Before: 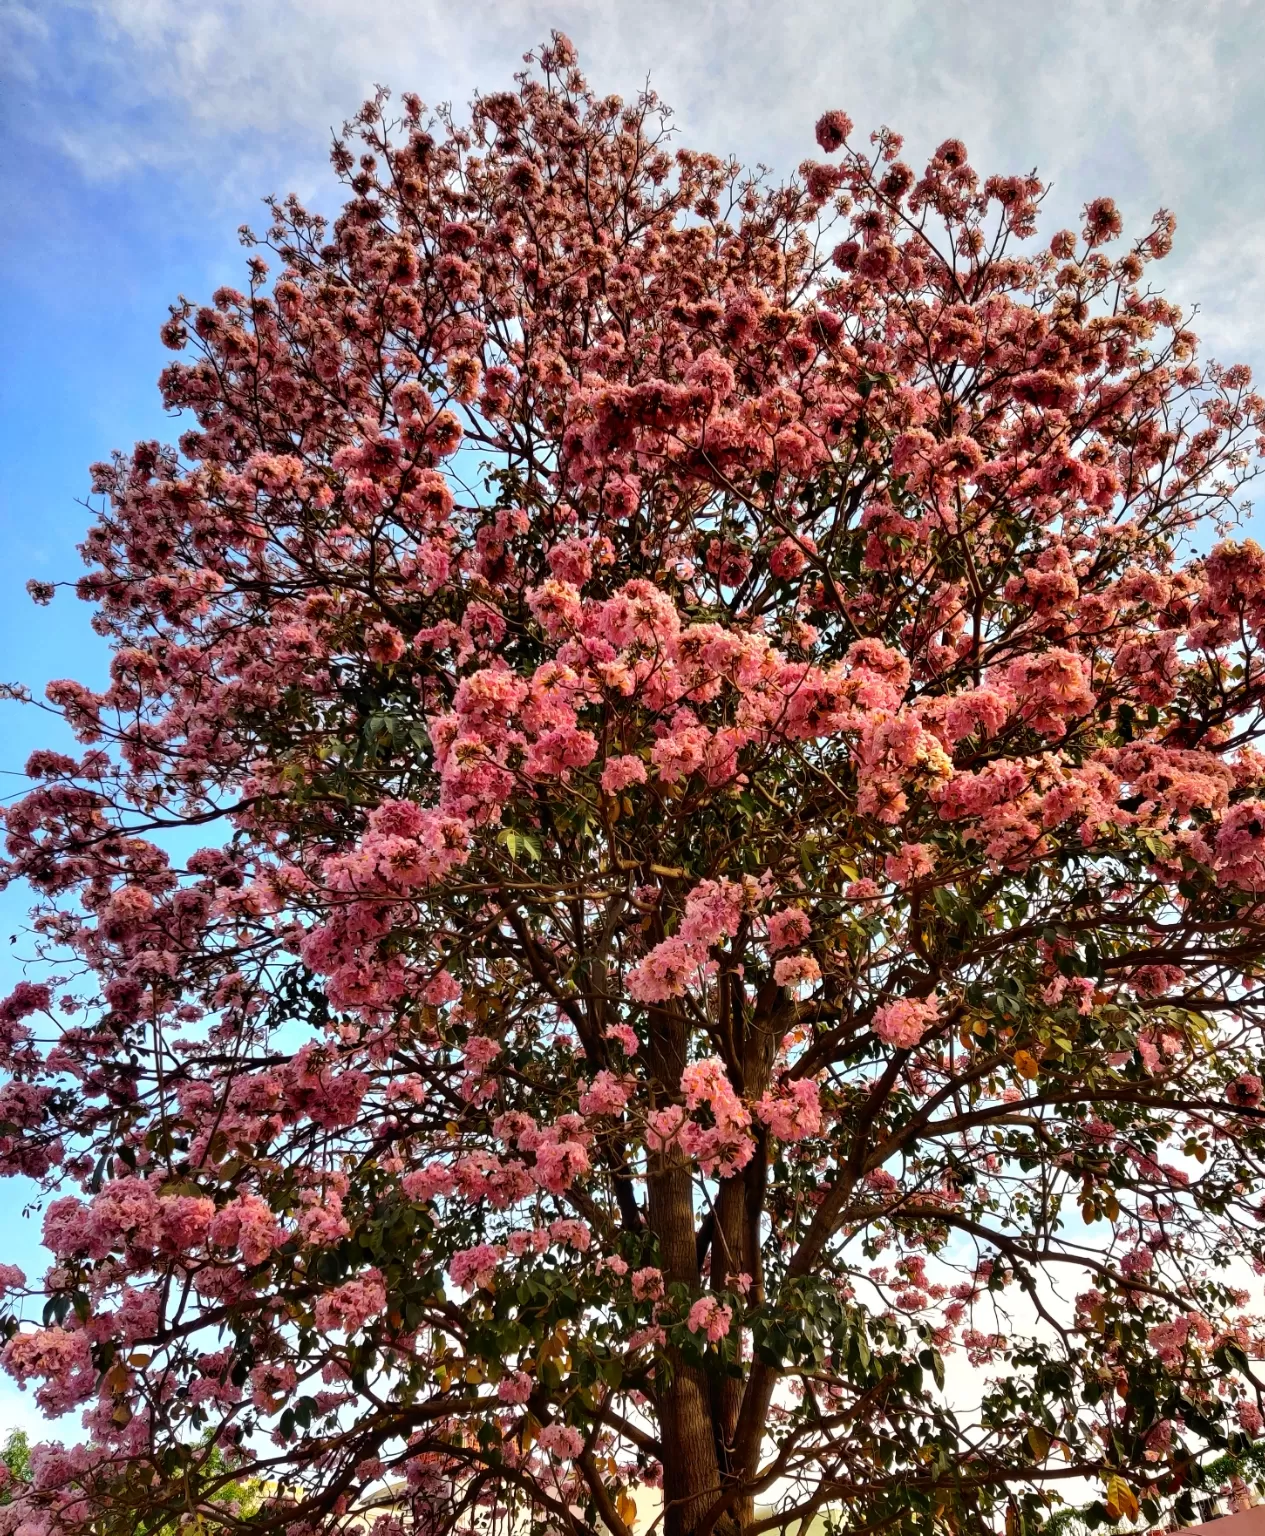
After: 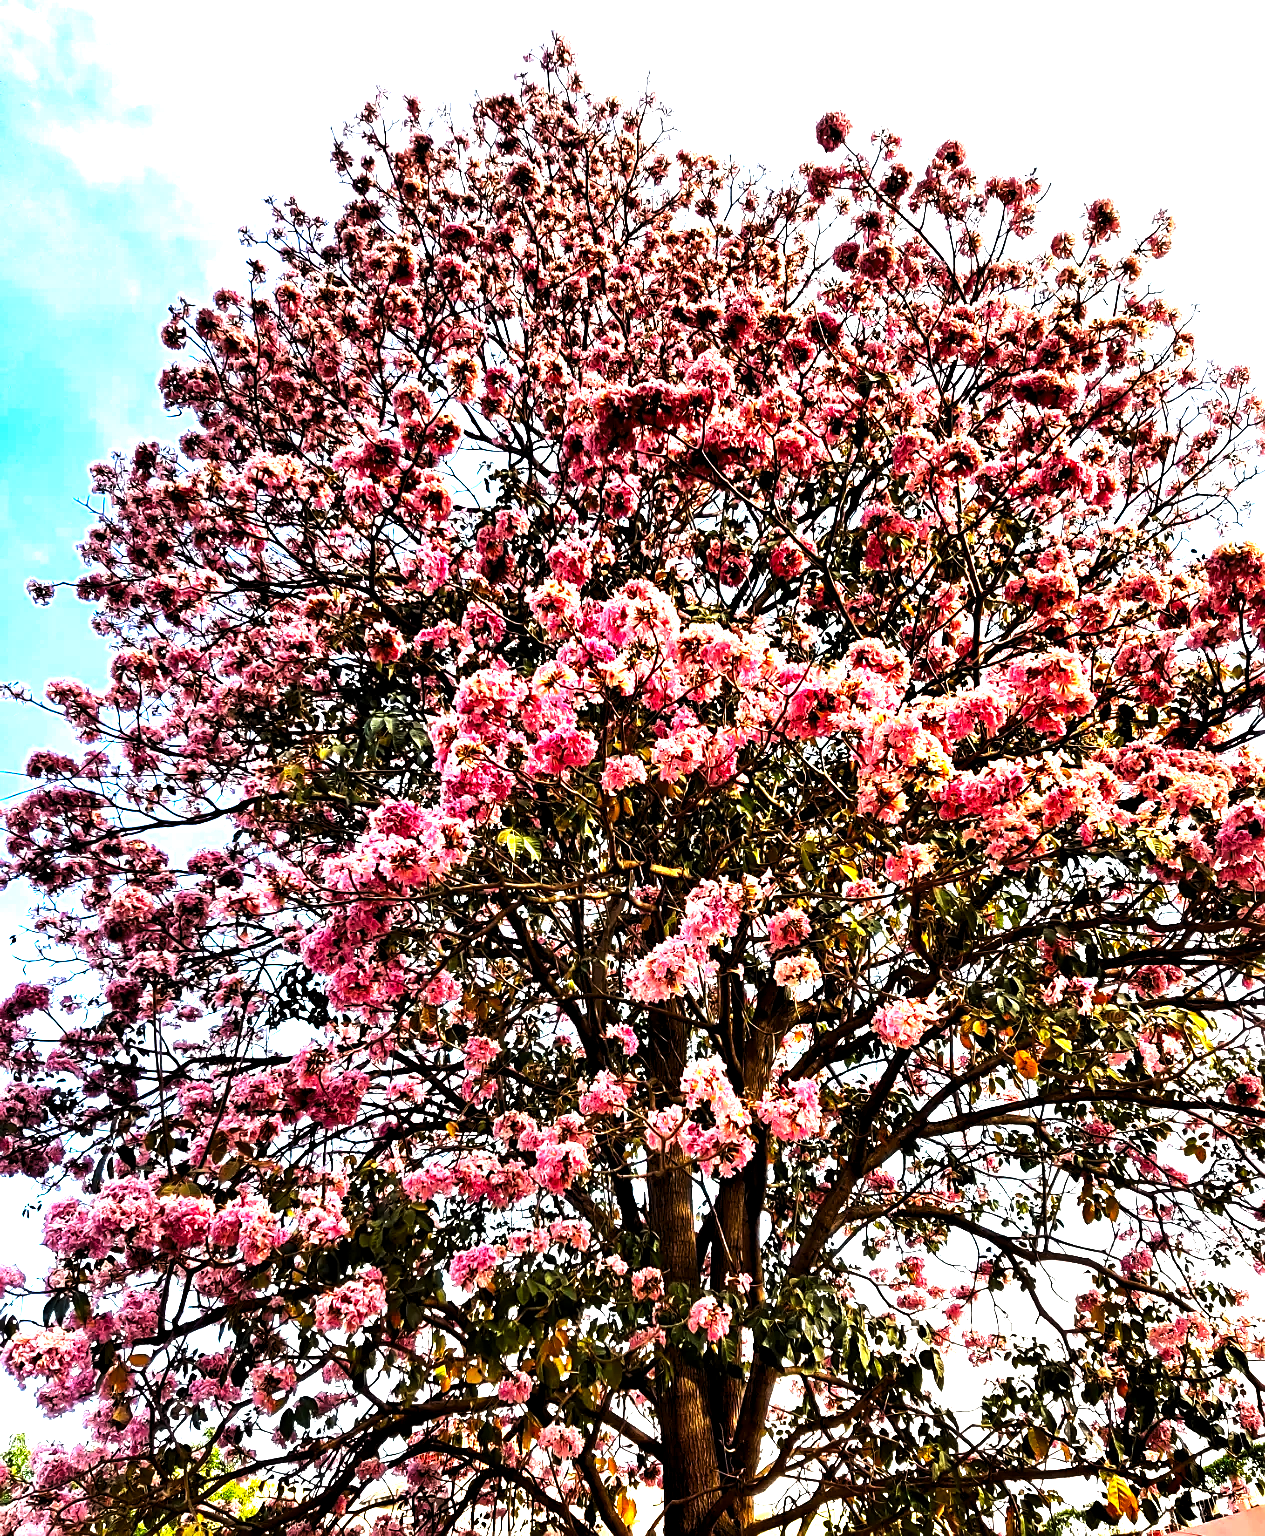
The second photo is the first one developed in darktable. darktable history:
levels: levels [0.044, 0.475, 0.791]
exposure: black level correction 0.001, exposure 1.12 EV, compensate highlight preservation false
sharpen: on, module defaults
tone equalizer: edges refinement/feathering 500, mask exposure compensation -1.57 EV, preserve details no
contrast brightness saturation: contrast 0.094, saturation 0.271
